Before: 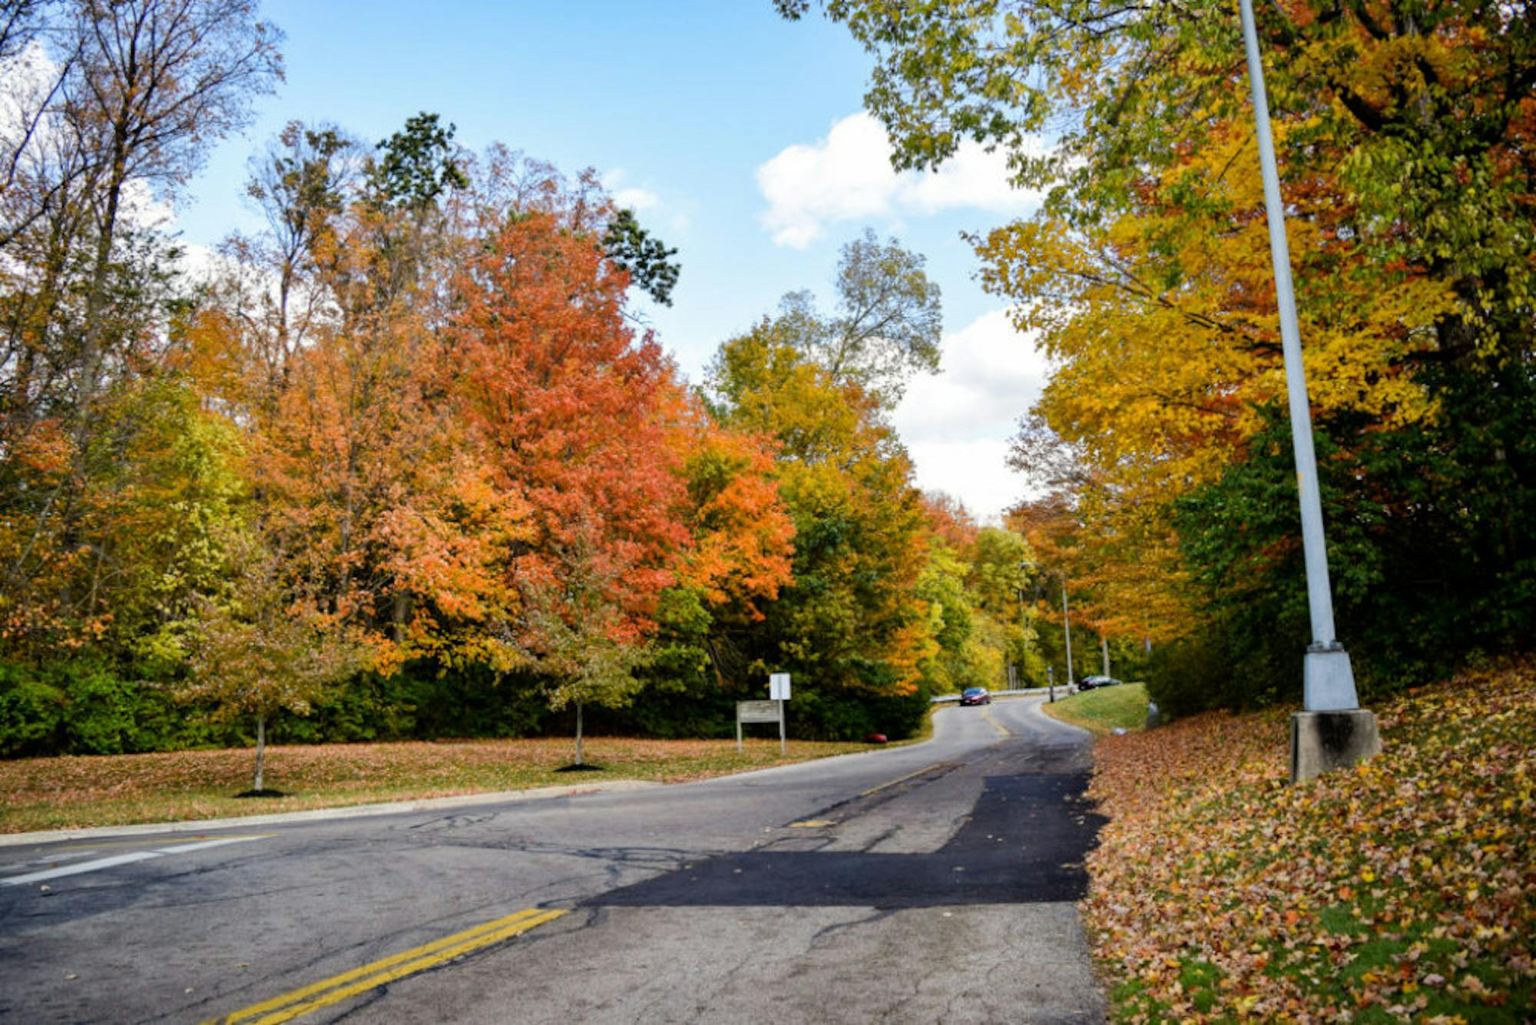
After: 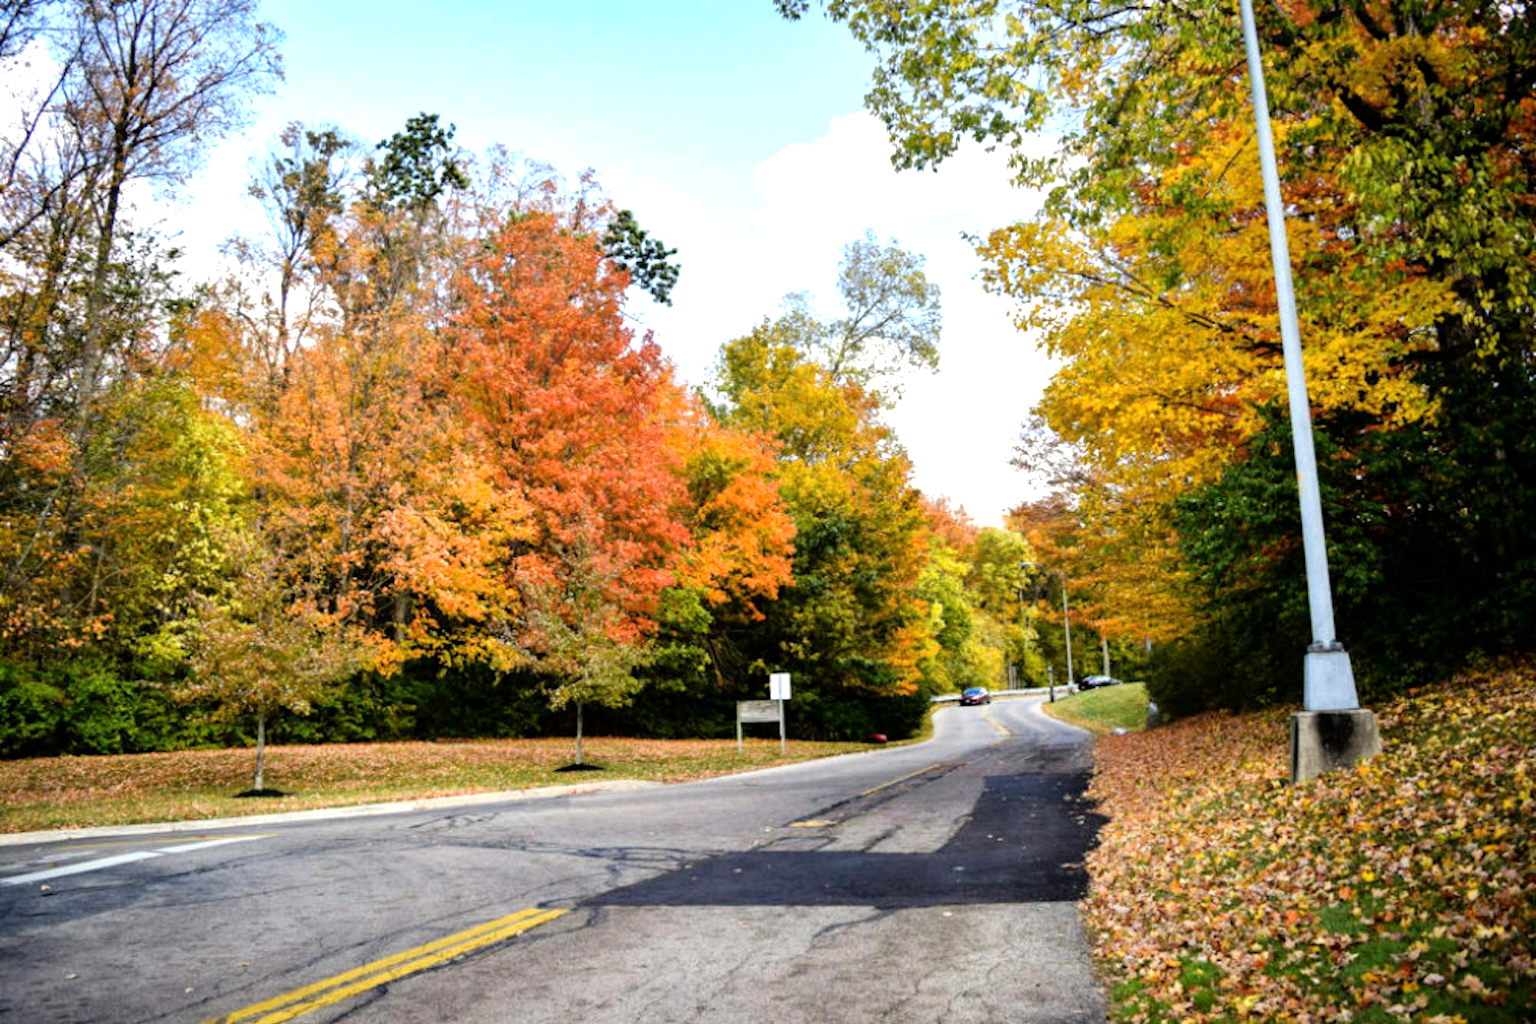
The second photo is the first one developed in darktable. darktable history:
tone equalizer: -8 EV -0.729 EV, -7 EV -0.669 EV, -6 EV -0.623 EV, -5 EV -0.385 EV, -3 EV 0.405 EV, -2 EV 0.6 EV, -1 EV 0.677 EV, +0 EV 0.77 EV
